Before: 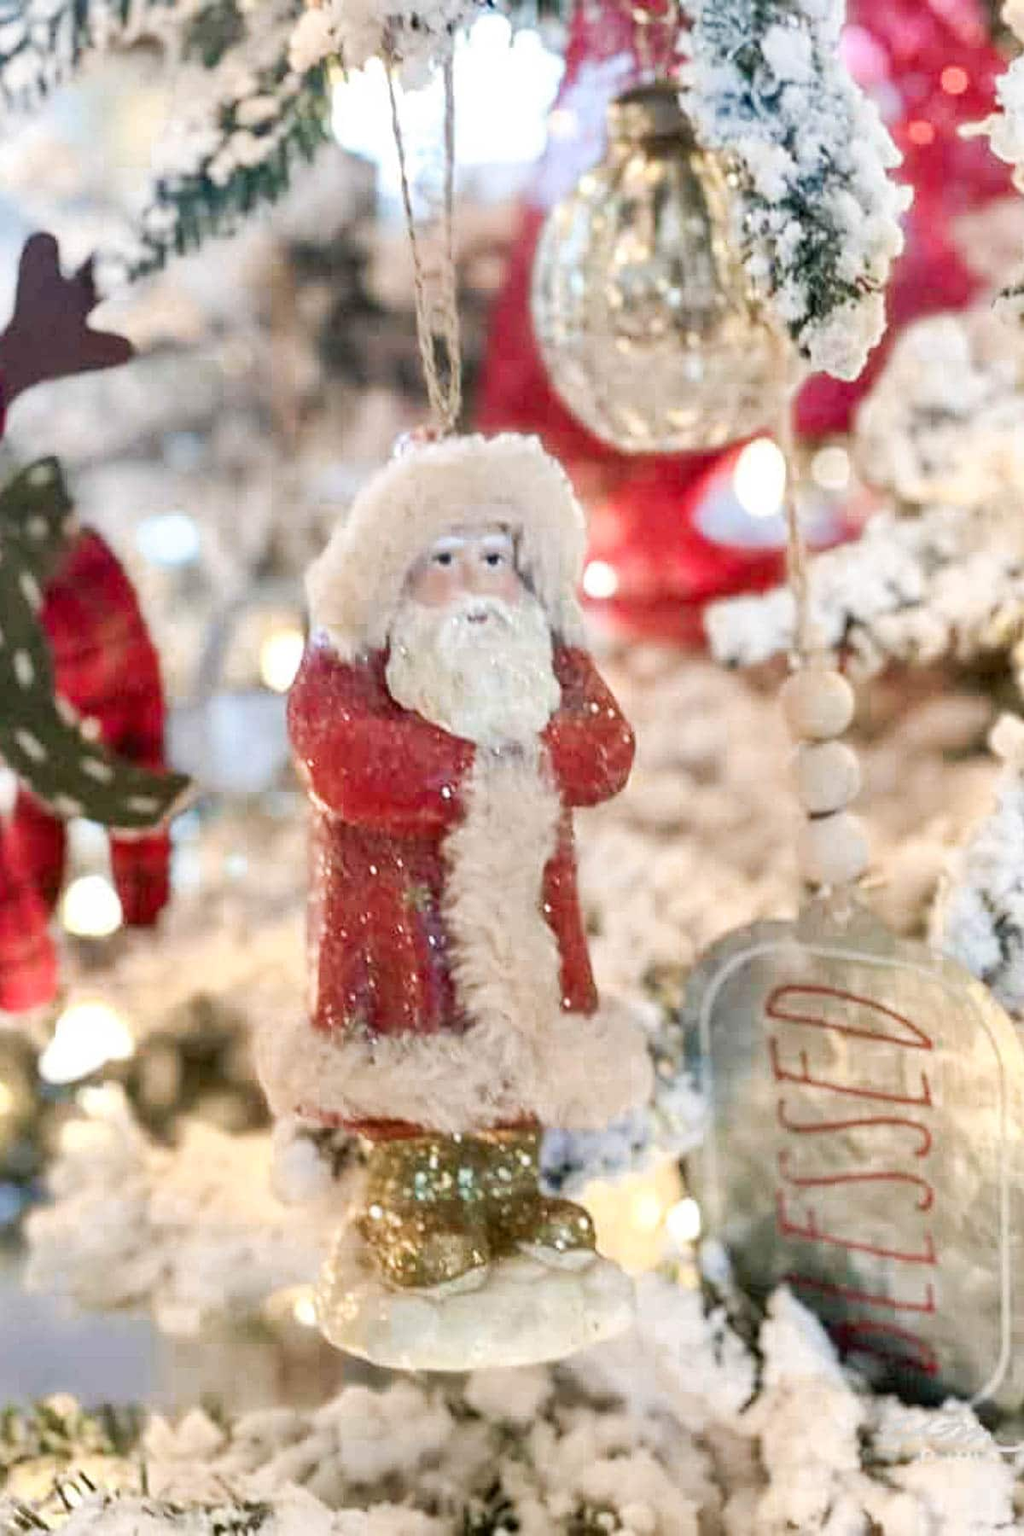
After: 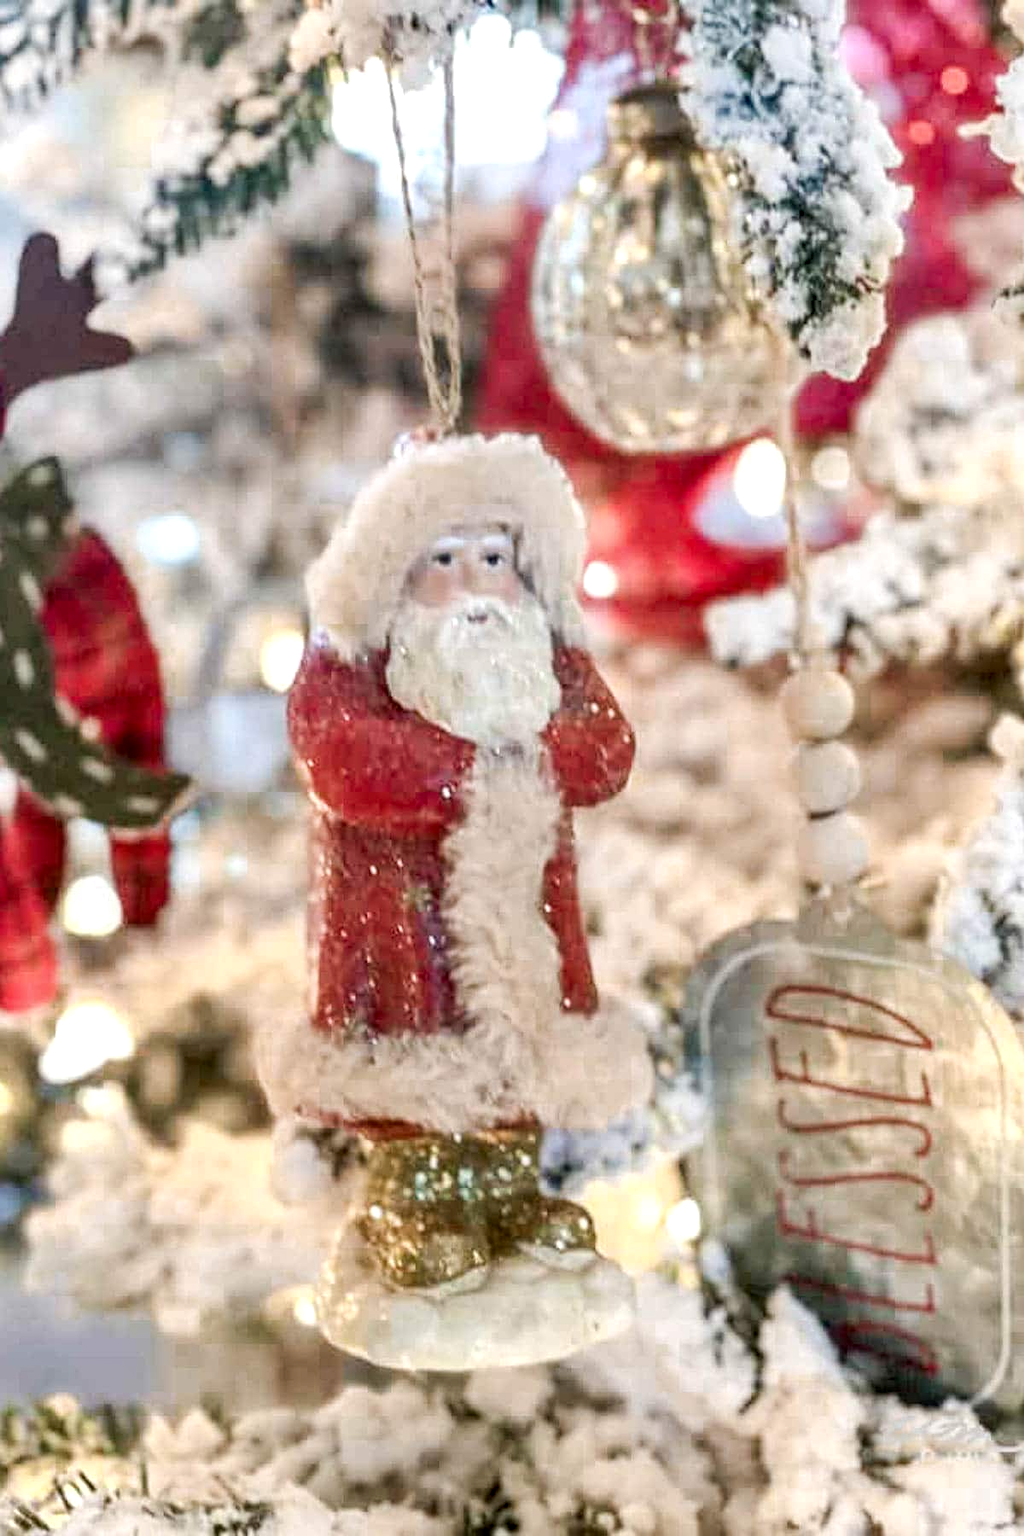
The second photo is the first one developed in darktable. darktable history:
local contrast: detail 130%
levels: black 0.084%
